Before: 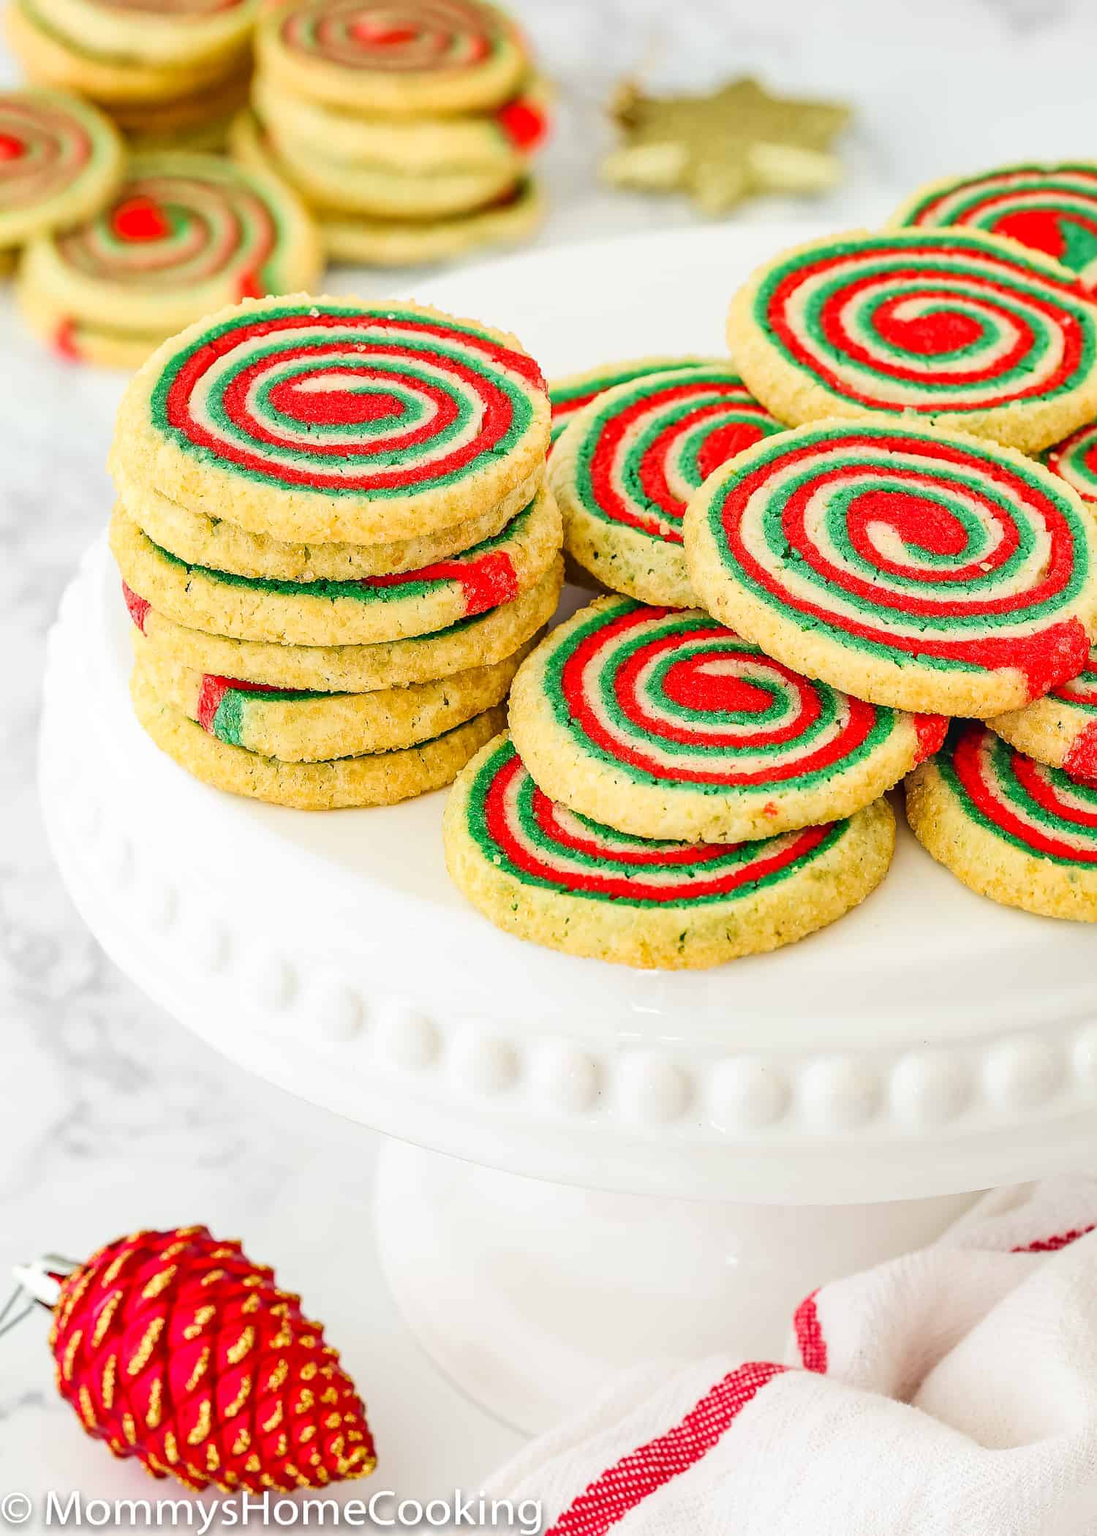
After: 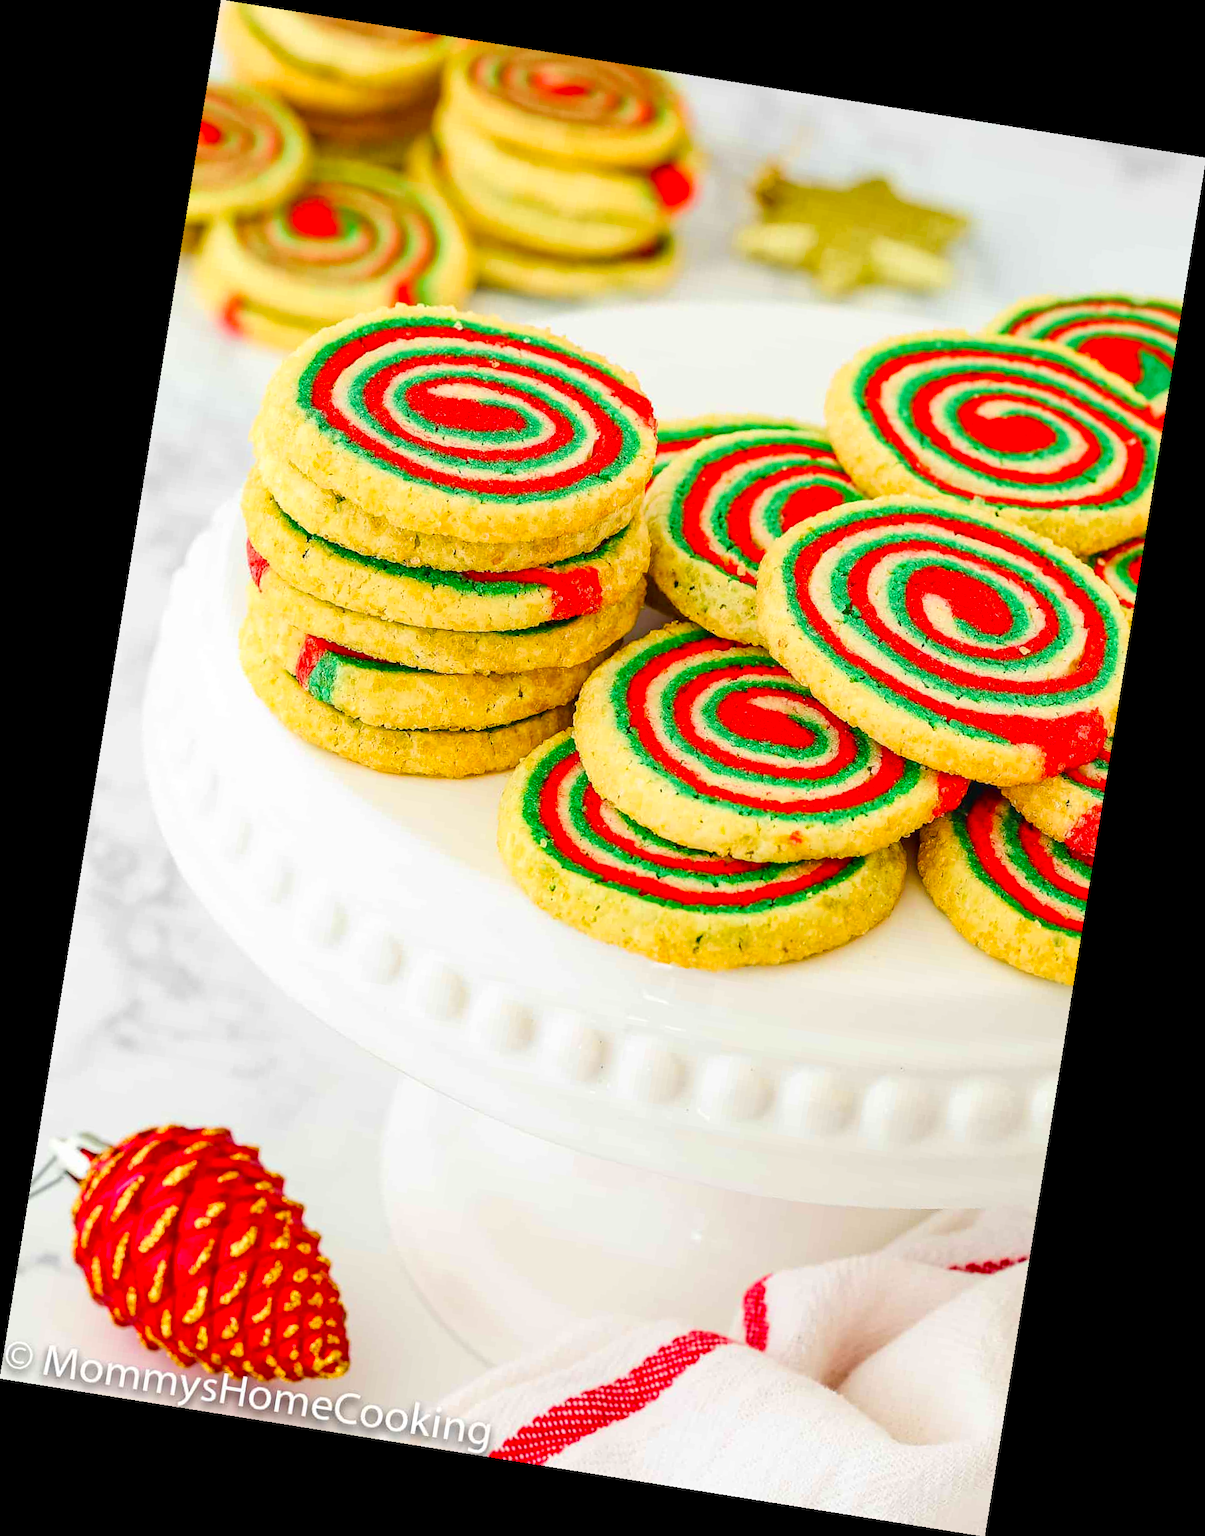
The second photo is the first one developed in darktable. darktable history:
velvia: strength 32%, mid-tones bias 0.2
rotate and perspective: rotation 9.12°, automatic cropping off
